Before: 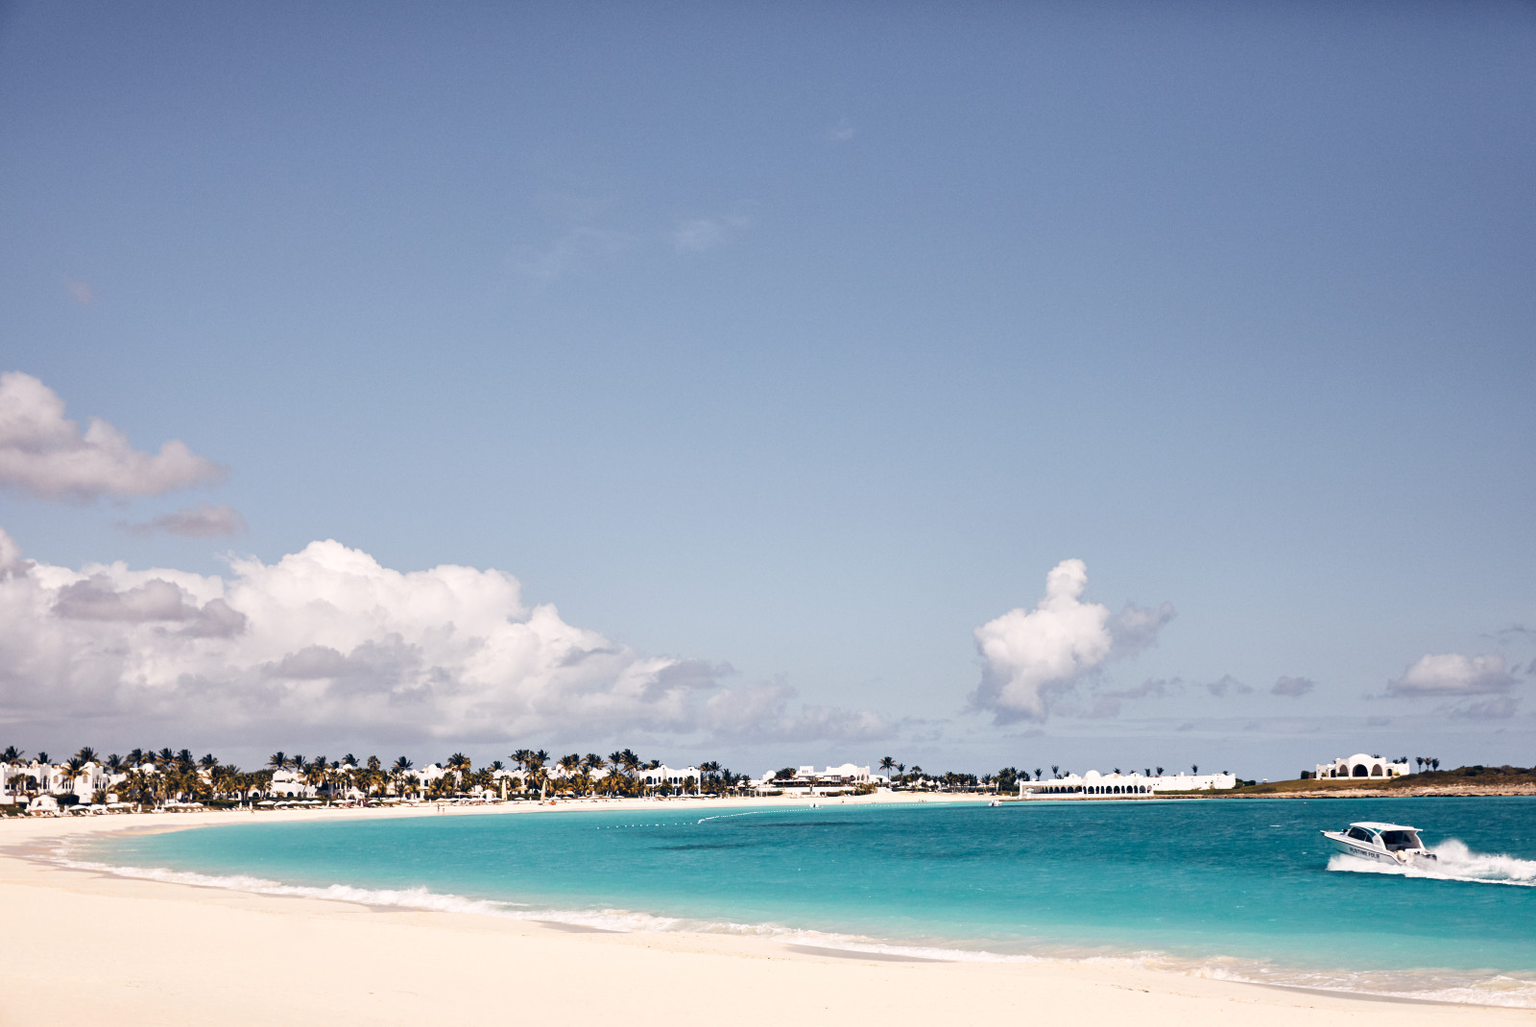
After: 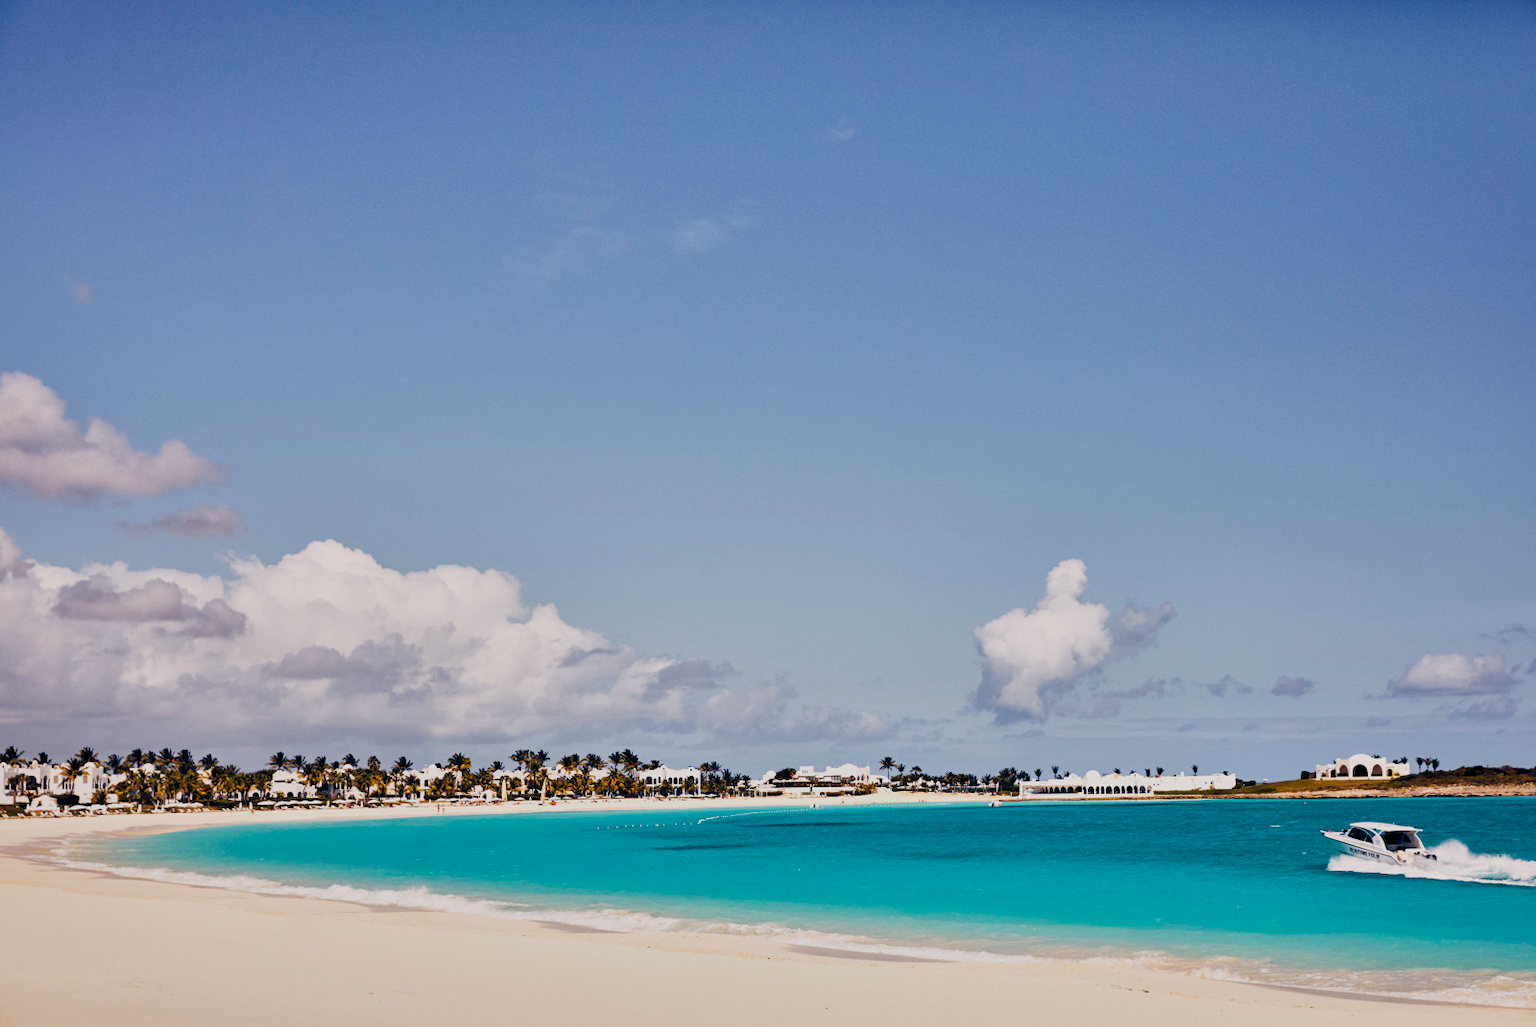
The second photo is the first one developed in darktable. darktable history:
shadows and highlights: shadows 12, white point adjustment 1.2, soften with gaussian
local contrast: mode bilateral grid, contrast 20, coarseness 50, detail 120%, midtone range 0.2
filmic rgb: black relative exposure -7.65 EV, white relative exposure 4.56 EV, hardness 3.61
haze removal: compatibility mode true, adaptive false
color balance rgb: linear chroma grading › global chroma 9.31%, global vibrance 41.49%
